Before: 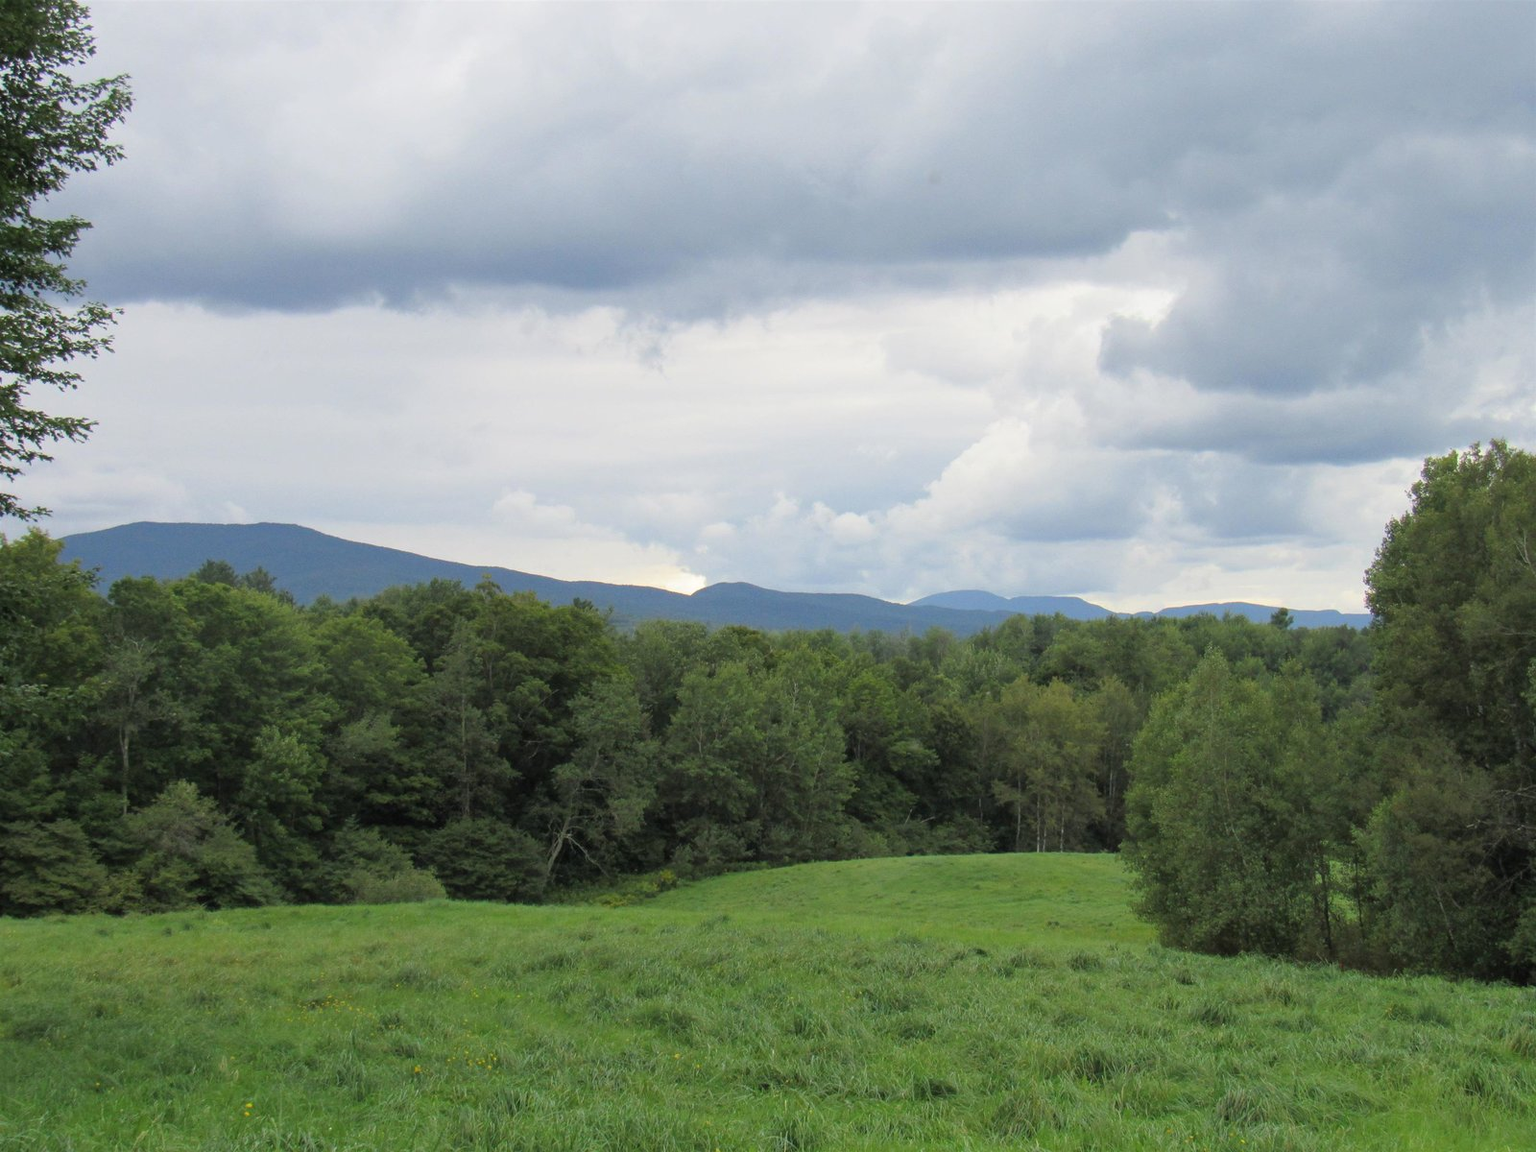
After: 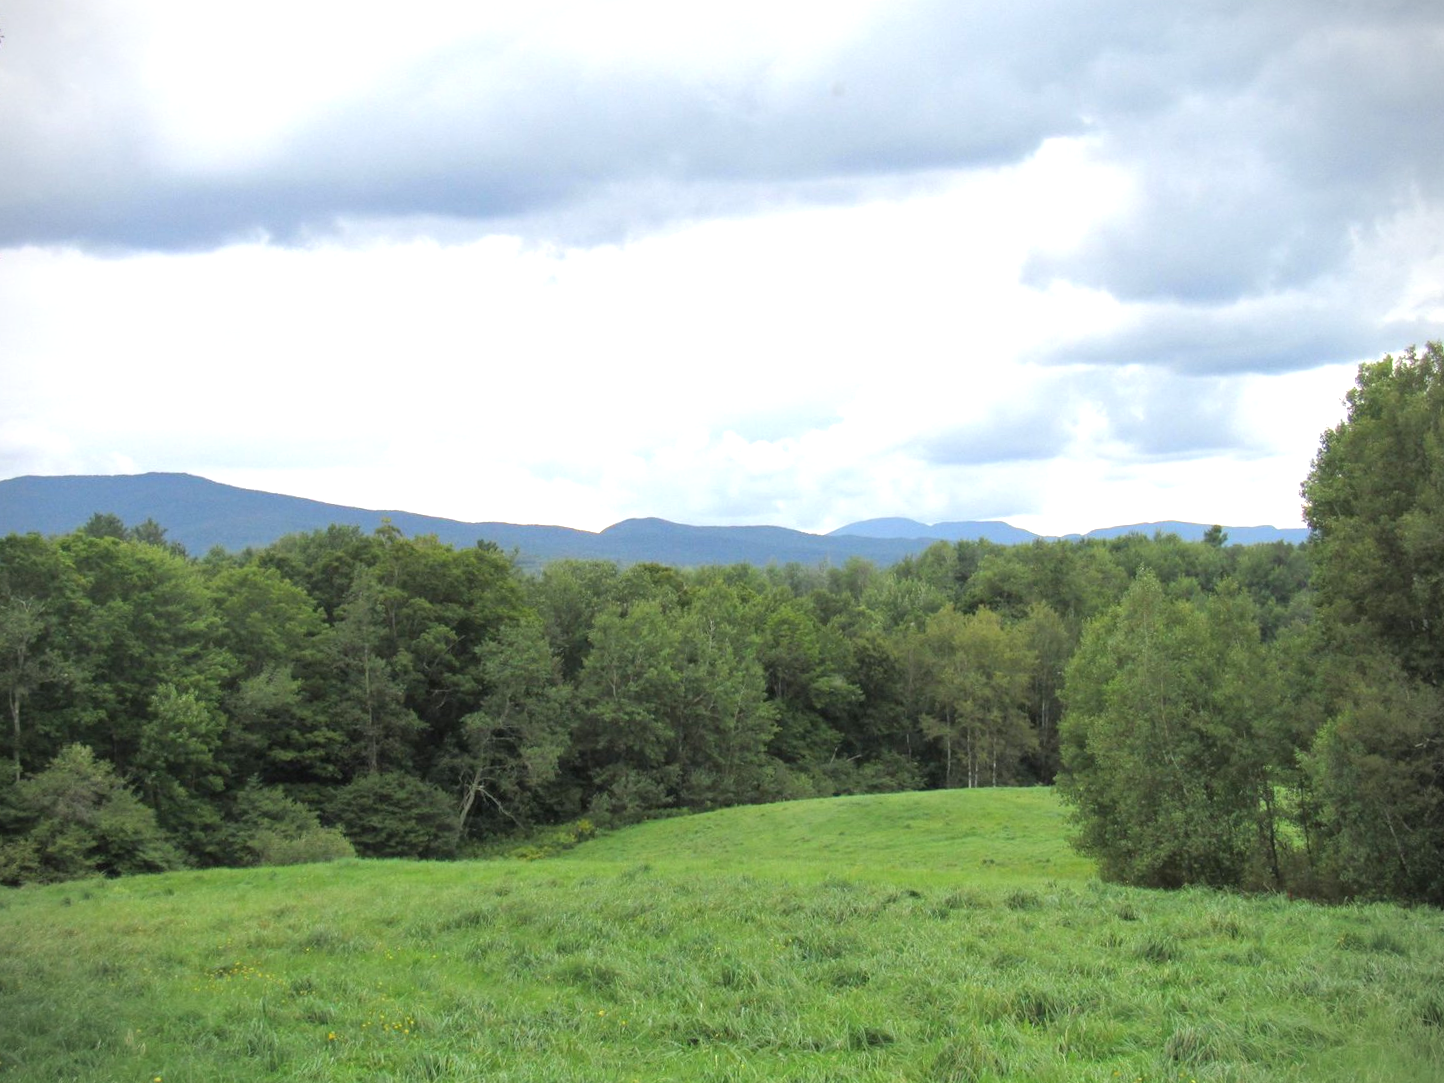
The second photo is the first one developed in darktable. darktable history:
exposure: exposure 0.785 EV, compensate highlight preservation false
crop and rotate: angle 1.96°, left 5.673%, top 5.673%
vignetting: fall-off start 91.19%
